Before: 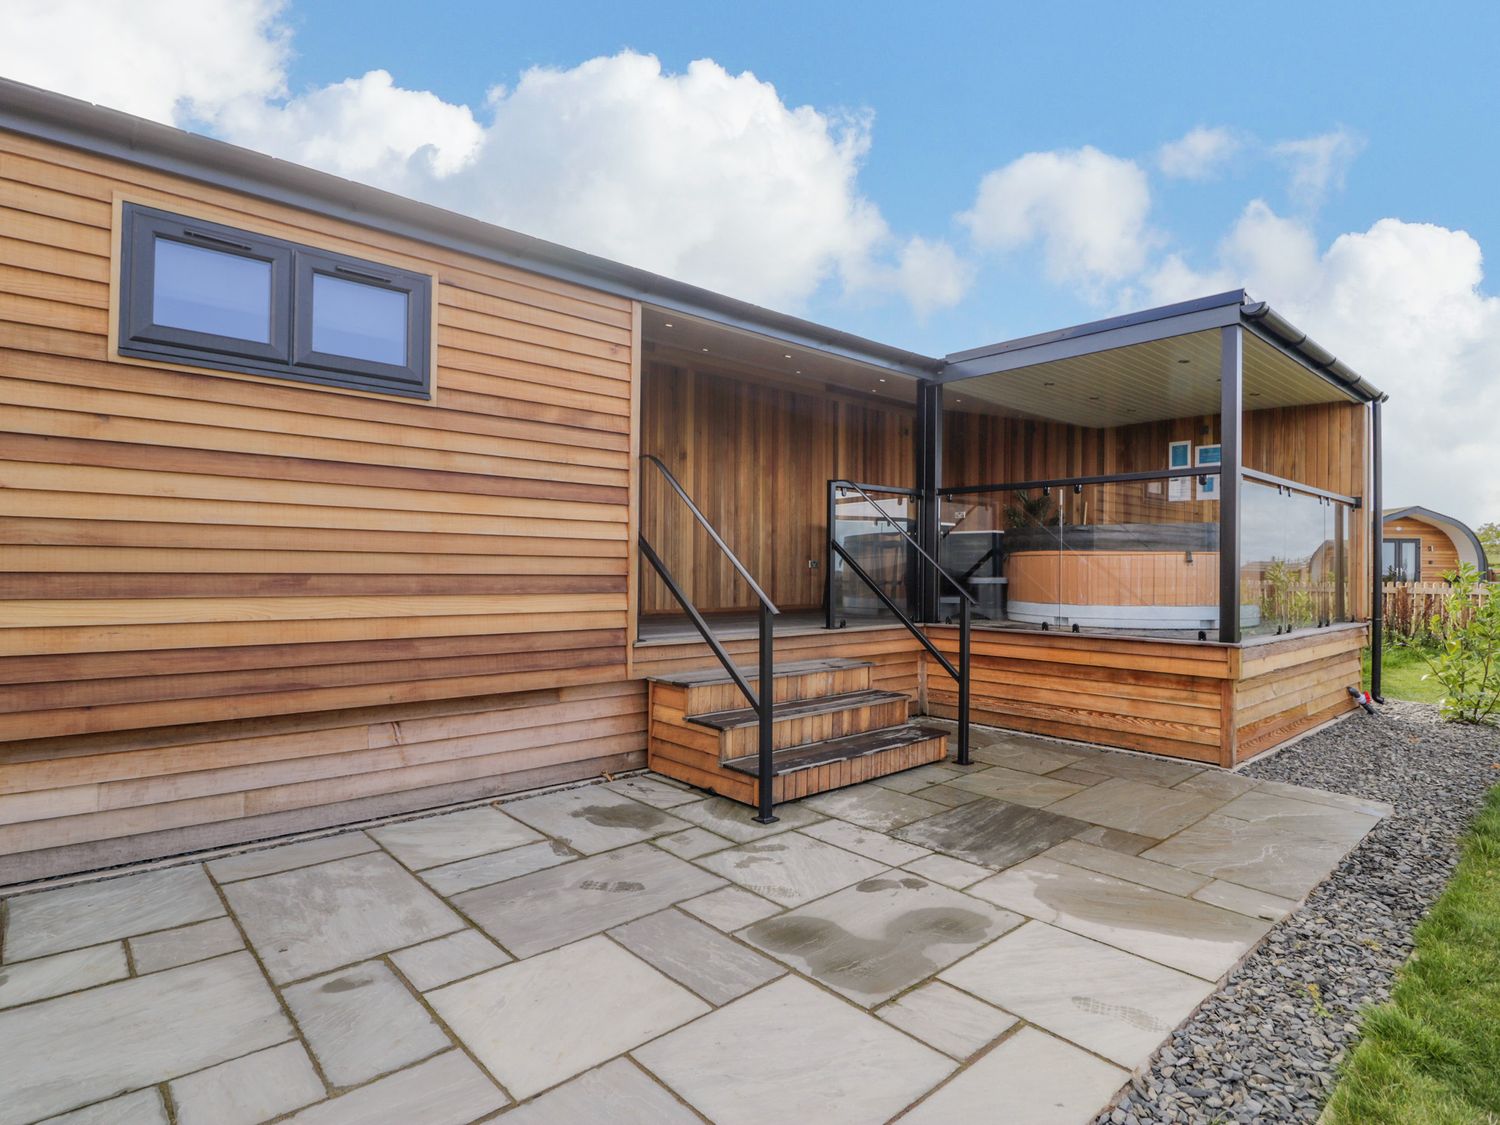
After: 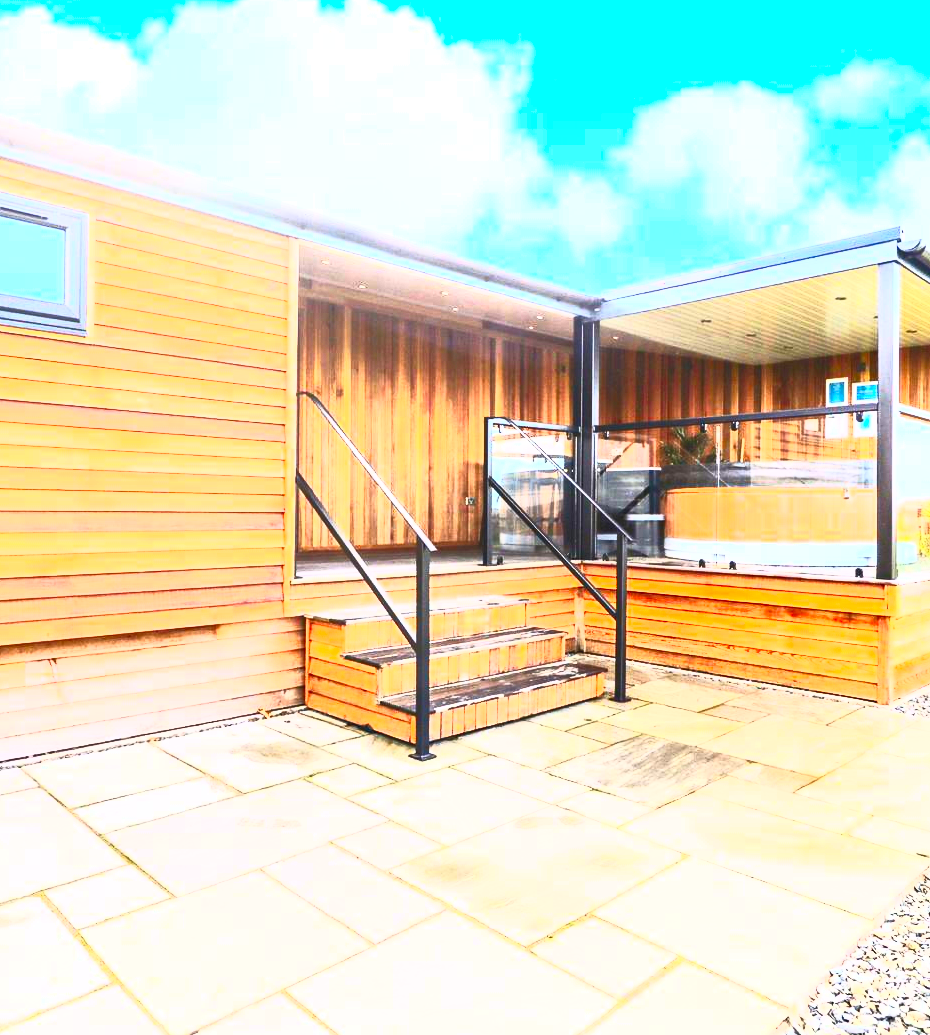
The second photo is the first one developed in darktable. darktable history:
tone equalizer: on, module defaults
crop and rotate: left 22.922%, top 5.648%, right 15.022%, bottom 2.35%
contrast brightness saturation: contrast 0.991, brightness 0.992, saturation 0.995
exposure: black level correction 0, exposure 1.099 EV, compensate highlight preservation false
